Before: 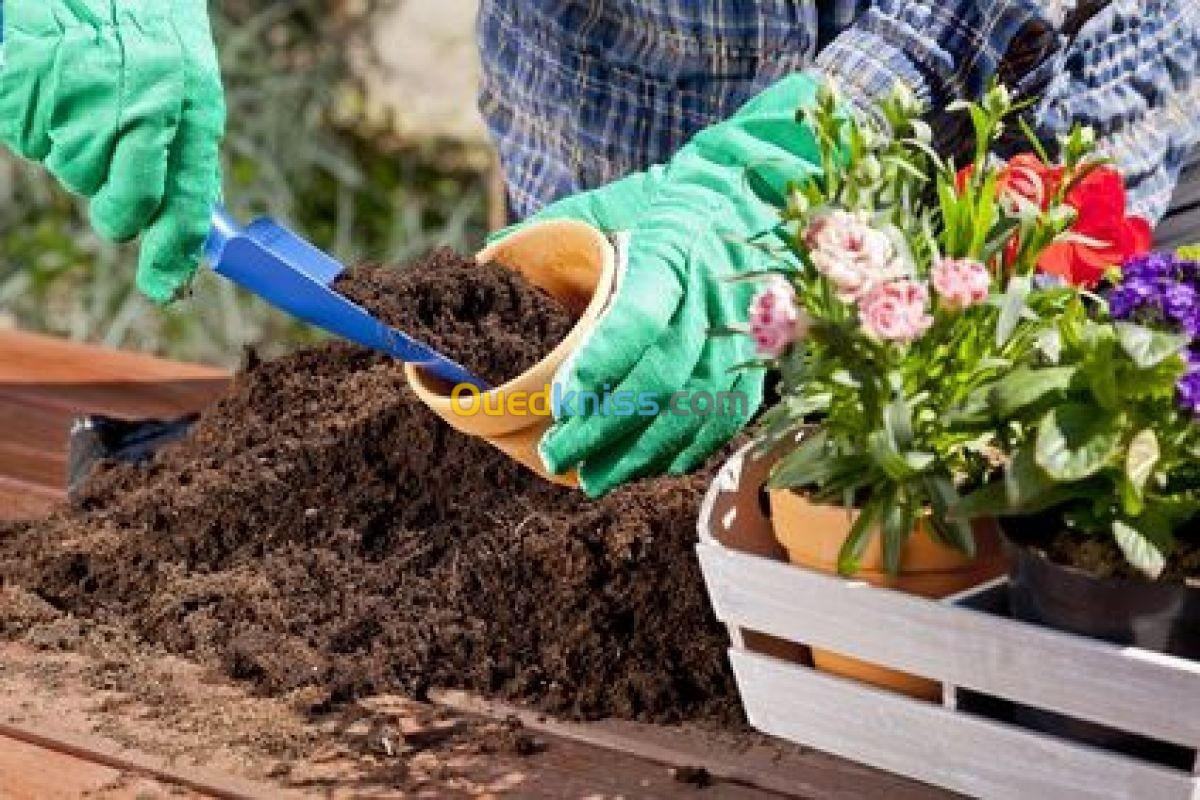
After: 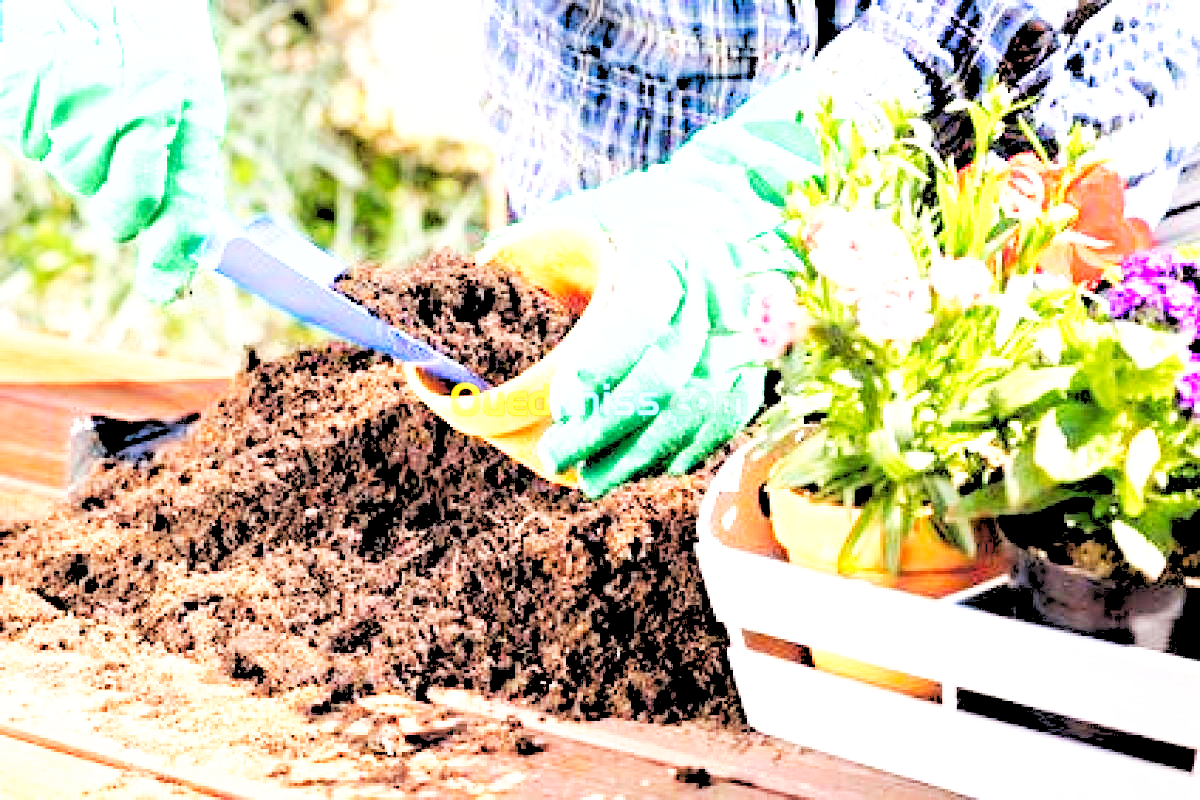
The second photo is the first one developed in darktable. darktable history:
contrast brightness saturation: contrast 0.04, saturation 0.07
rgb levels: levels [[0.027, 0.429, 0.996], [0, 0.5, 1], [0, 0.5, 1]]
tone curve: curves: ch0 [(0, 0) (0.003, 0.01) (0.011, 0.017) (0.025, 0.035) (0.044, 0.068) (0.069, 0.109) (0.1, 0.144) (0.136, 0.185) (0.177, 0.231) (0.224, 0.279) (0.277, 0.346) (0.335, 0.42) (0.399, 0.5) (0.468, 0.603) (0.543, 0.712) (0.623, 0.808) (0.709, 0.883) (0.801, 0.957) (0.898, 0.993) (1, 1)], preserve colors none
exposure: black level correction 0, exposure 1.379 EV, compensate exposure bias true, compensate highlight preservation false
